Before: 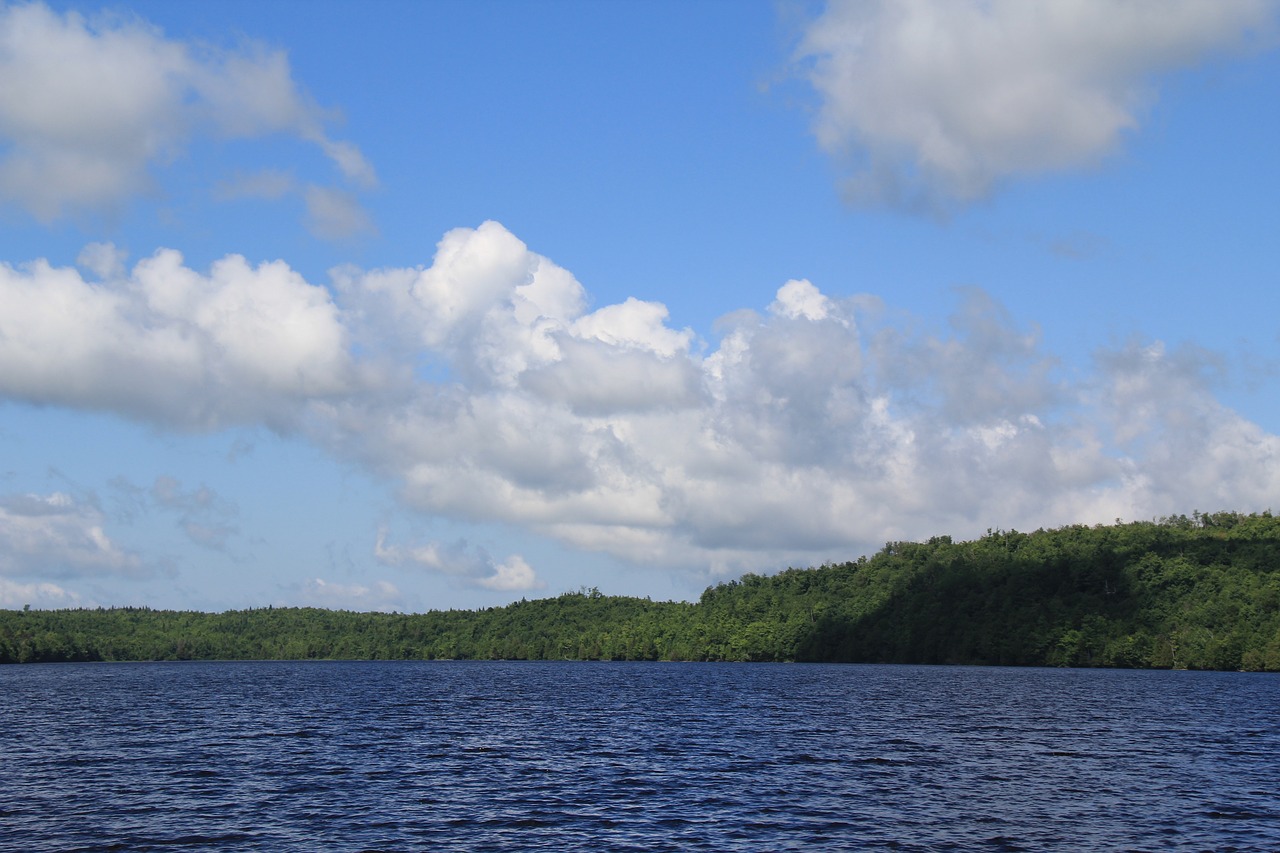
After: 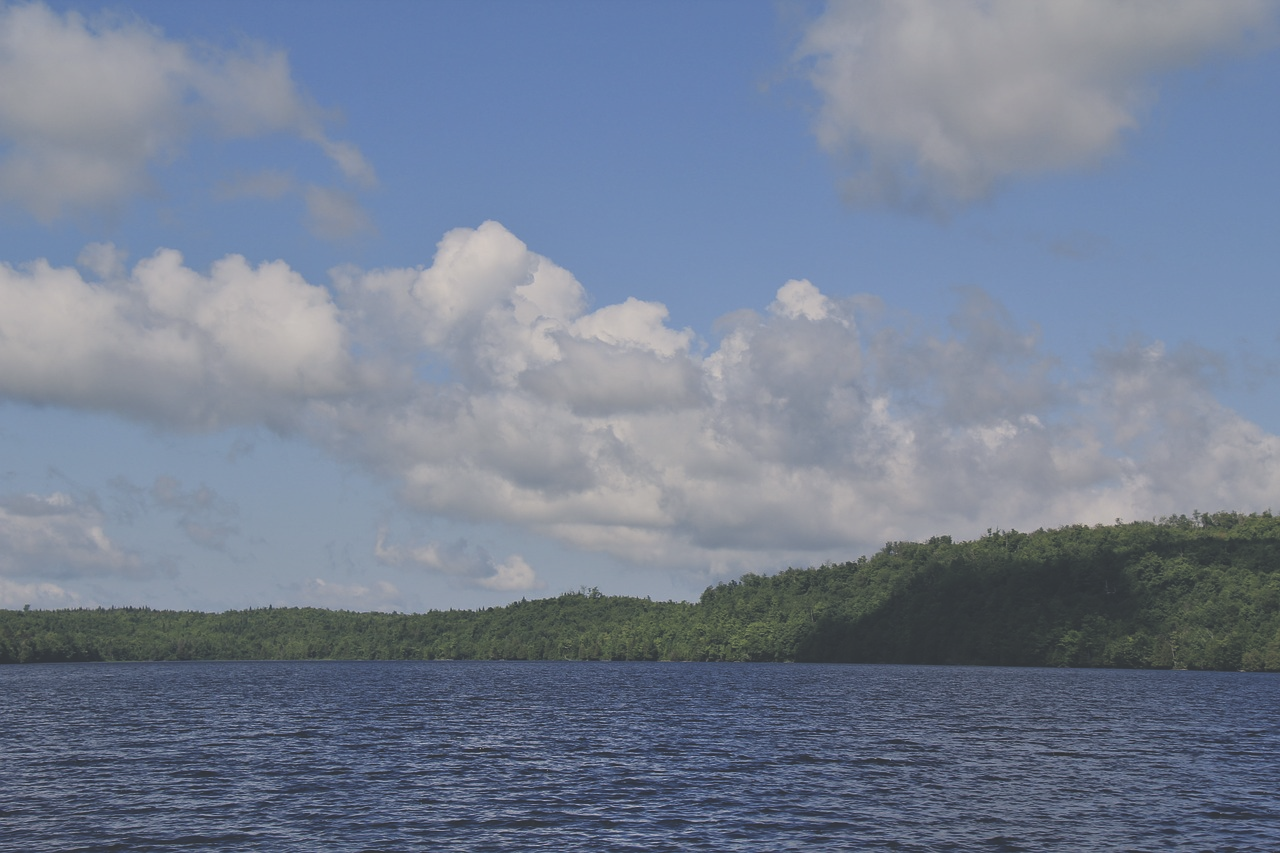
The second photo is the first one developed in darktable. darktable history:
exposure: black level correction -0.03, compensate highlight preservation false
color correction: highlights a* 2.91, highlights b* 5, shadows a* -2.1, shadows b* -4.96, saturation 0.78
tone equalizer: -8 EV -0.001 EV, -7 EV 0.003 EV, -6 EV -0.01 EV, -5 EV 0.015 EV, -4 EV -0.006 EV, -3 EV 0.025 EV, -2 EV -0.091 EV, -1 EV -0.308 EV, +0 EV -0.594 EV
